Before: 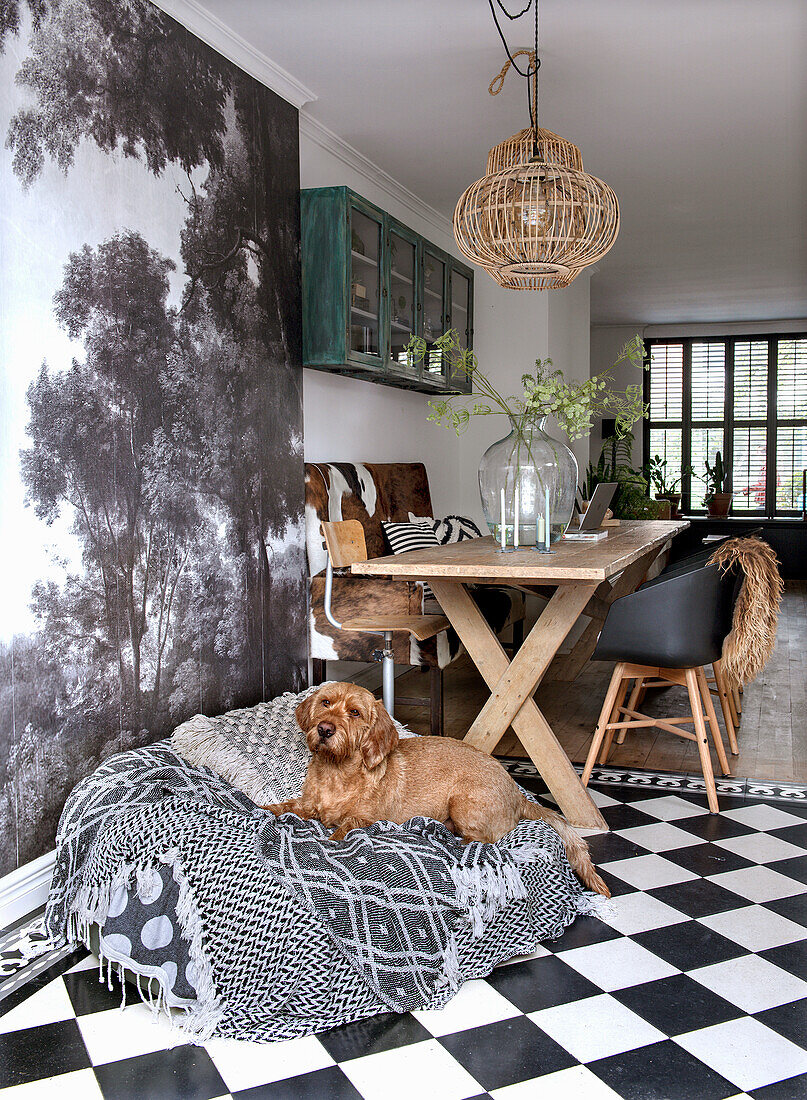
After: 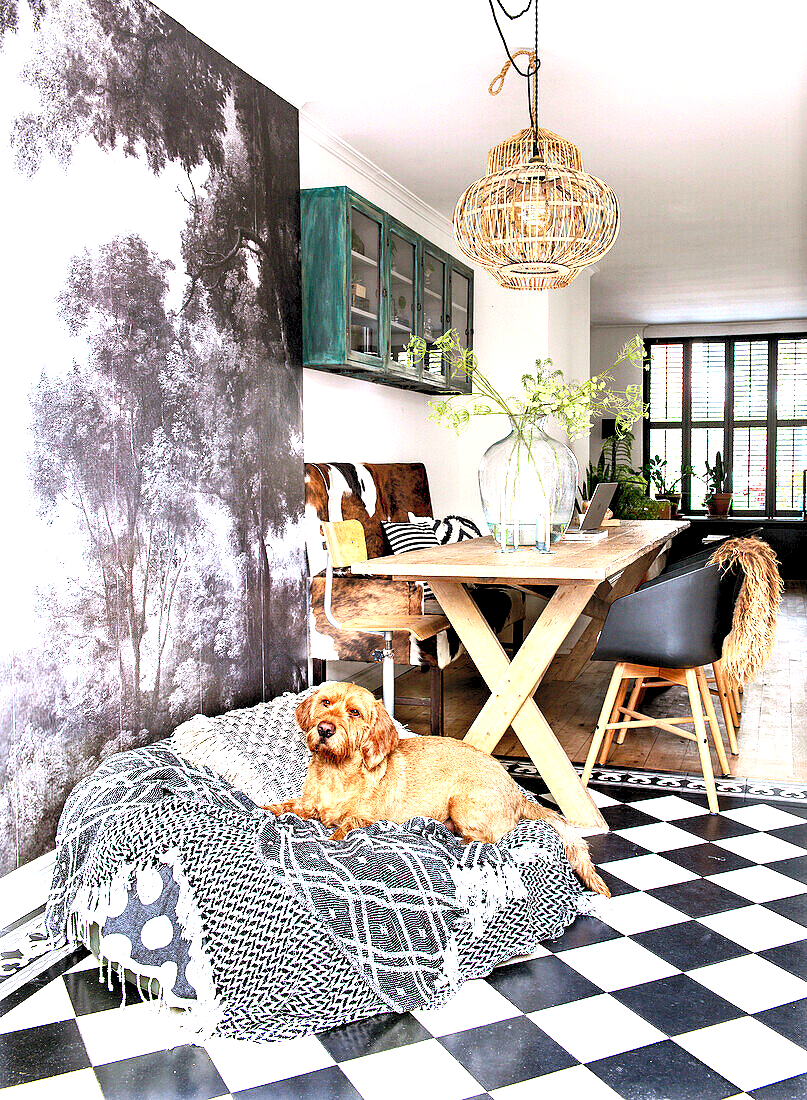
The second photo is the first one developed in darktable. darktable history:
levels: levels [0.036, 0.364, 0.827]
tone equalizer: -8 EV -0.75 EV, -7 EV -0.7 EV, -6 EV -0.6 EV, -5 EV -0.4 EV, -3 EV 0.4 EV, -2 EV 0.6 EV, -1 EV 0.7 EV, +0 EV 0.75 EV, edges refinement/feathering 500, mask exposure compensation -1.57 EV, preserve details no
contrast brightness saturation: contrast 0.2, brightness 0.16, saturation 0.22
